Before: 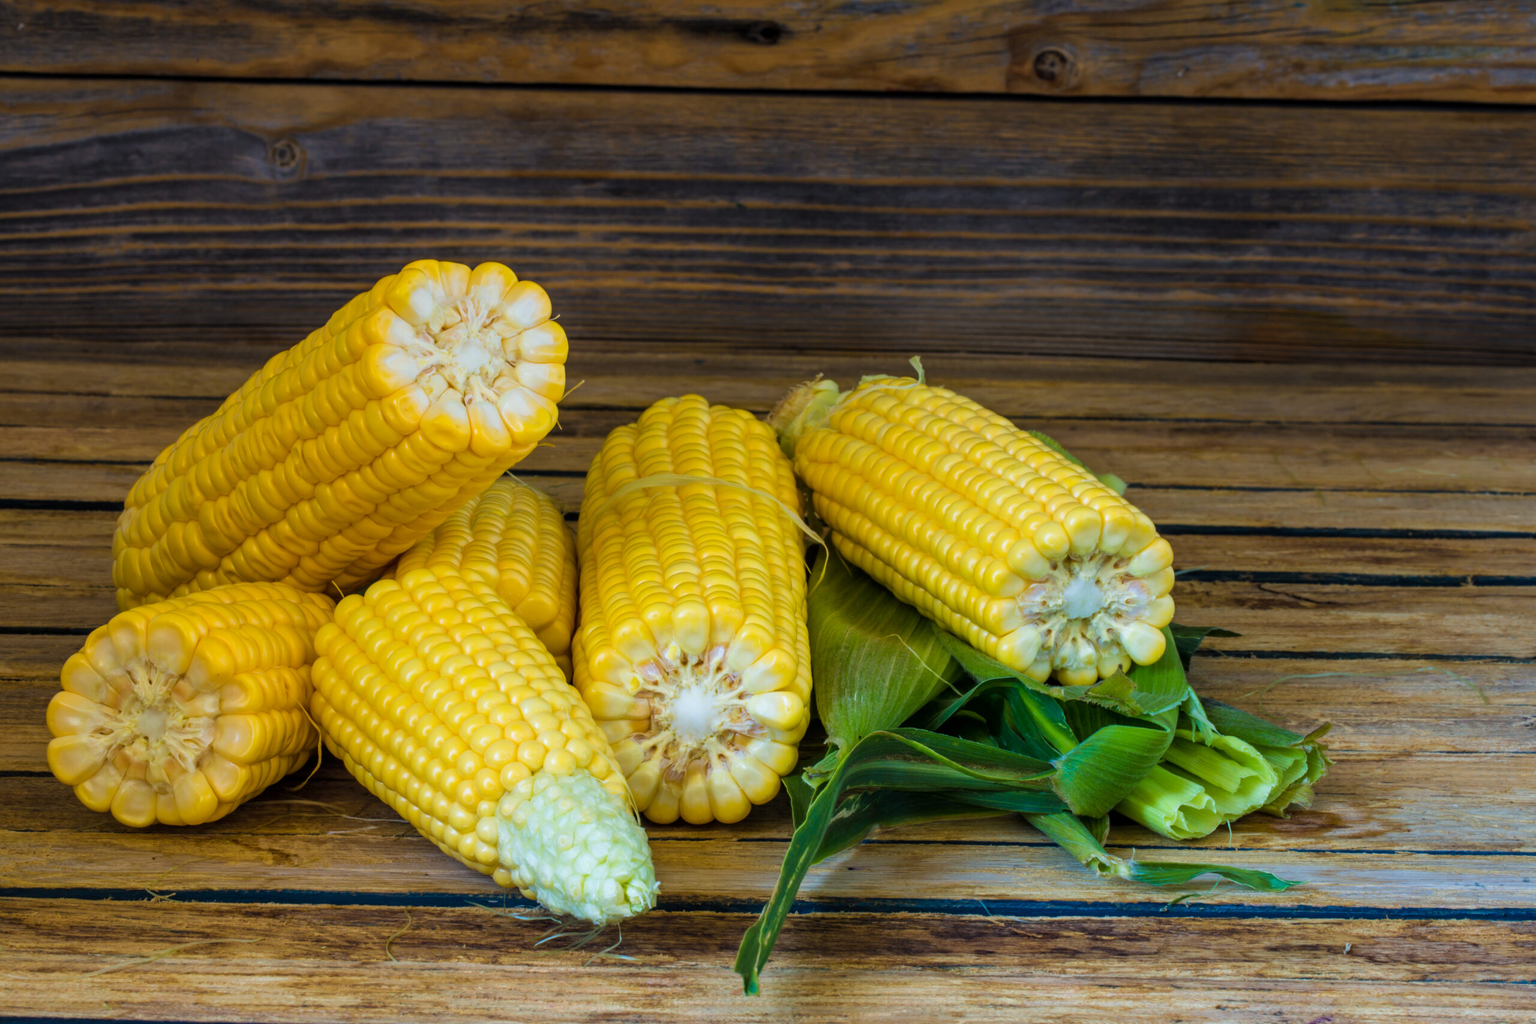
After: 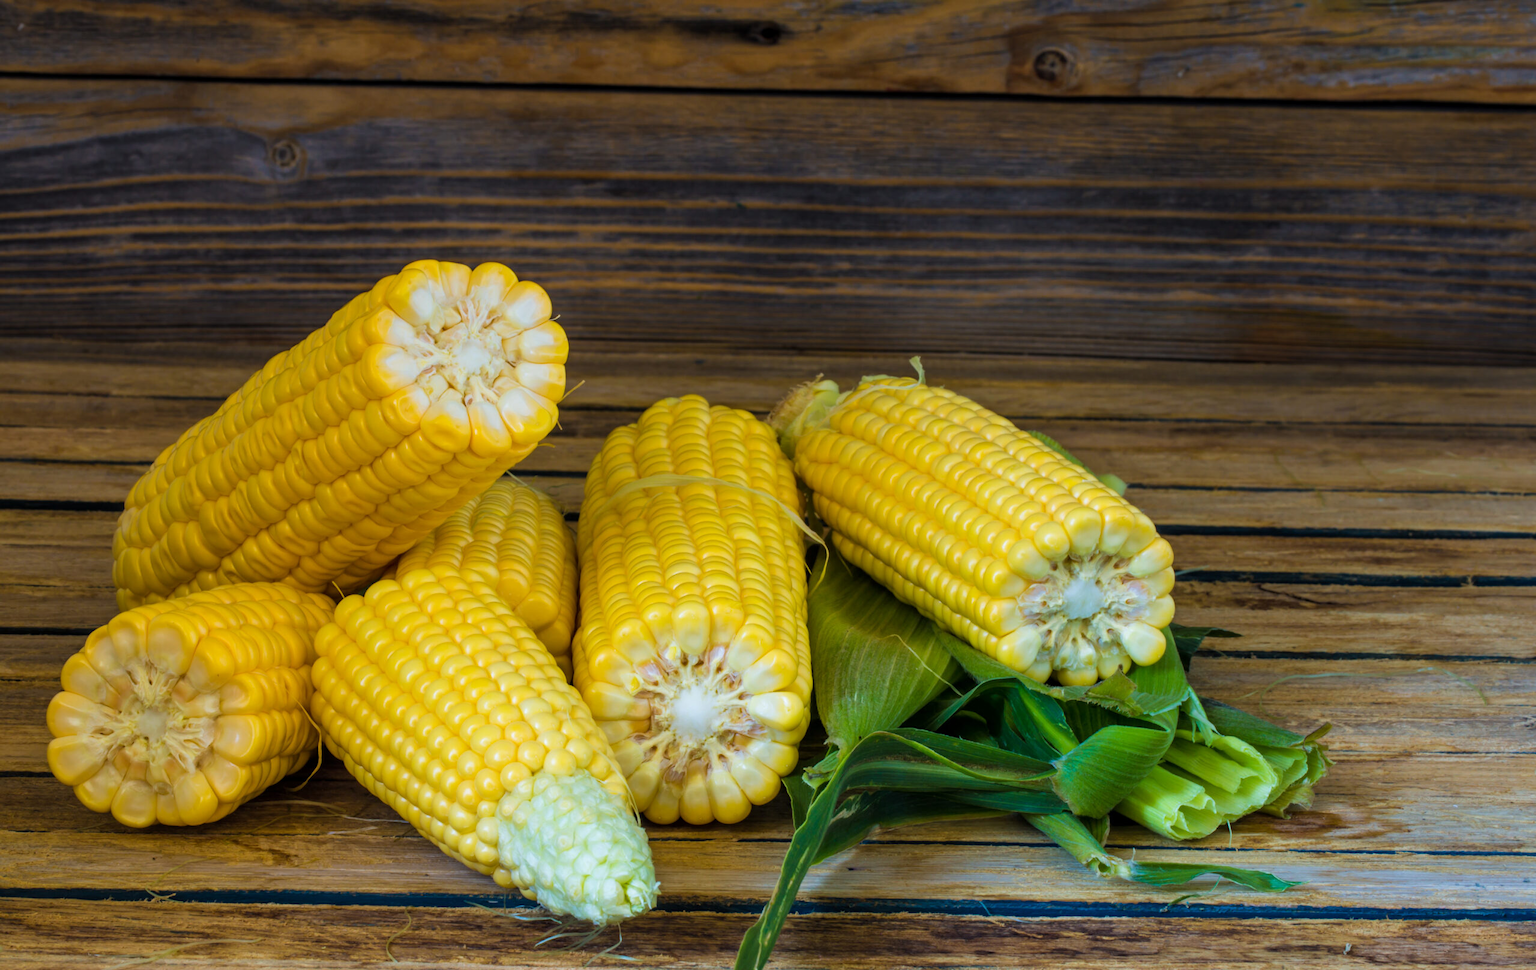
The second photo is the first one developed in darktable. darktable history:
crop and rotate: top 0.002%, bottom 5.156%
